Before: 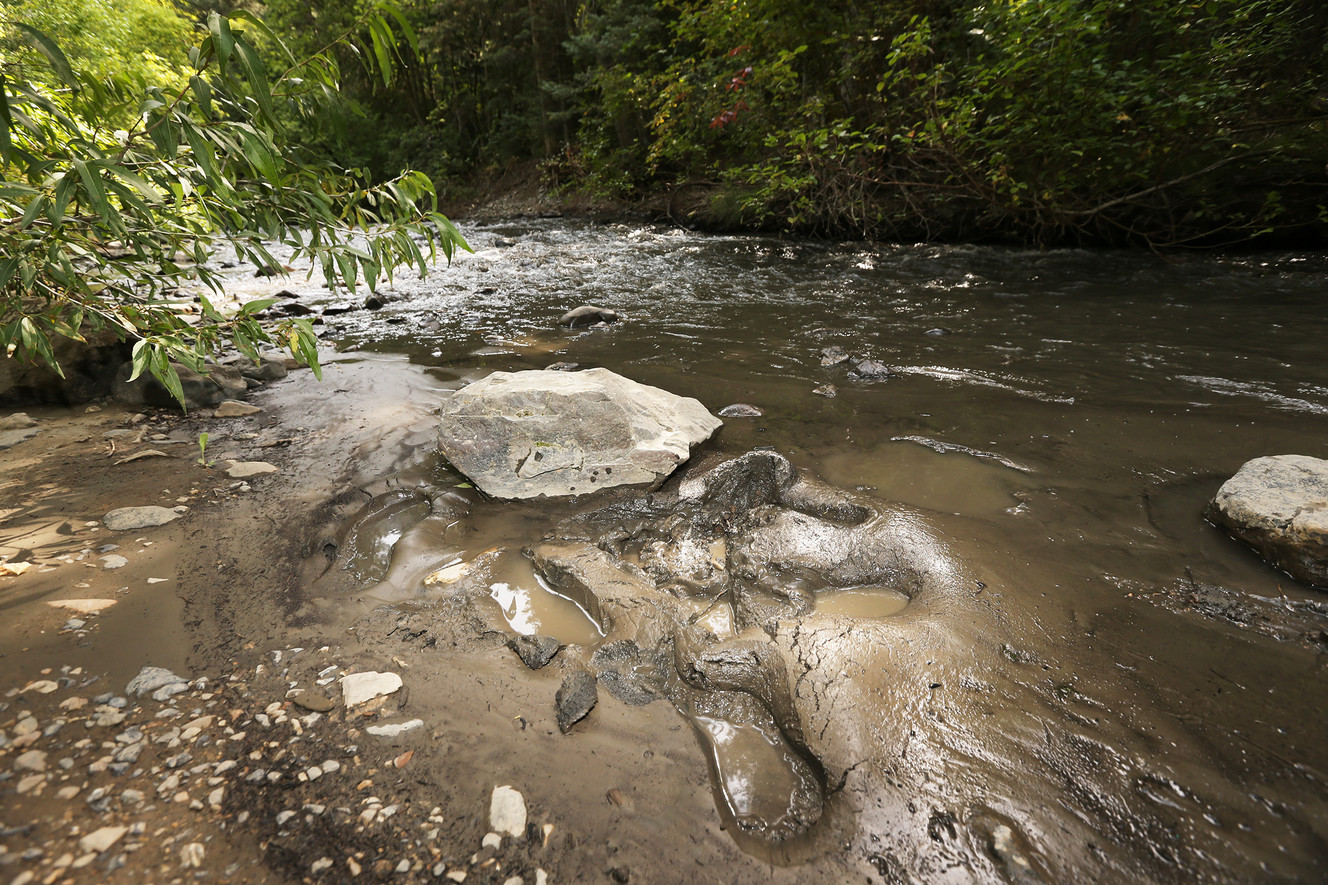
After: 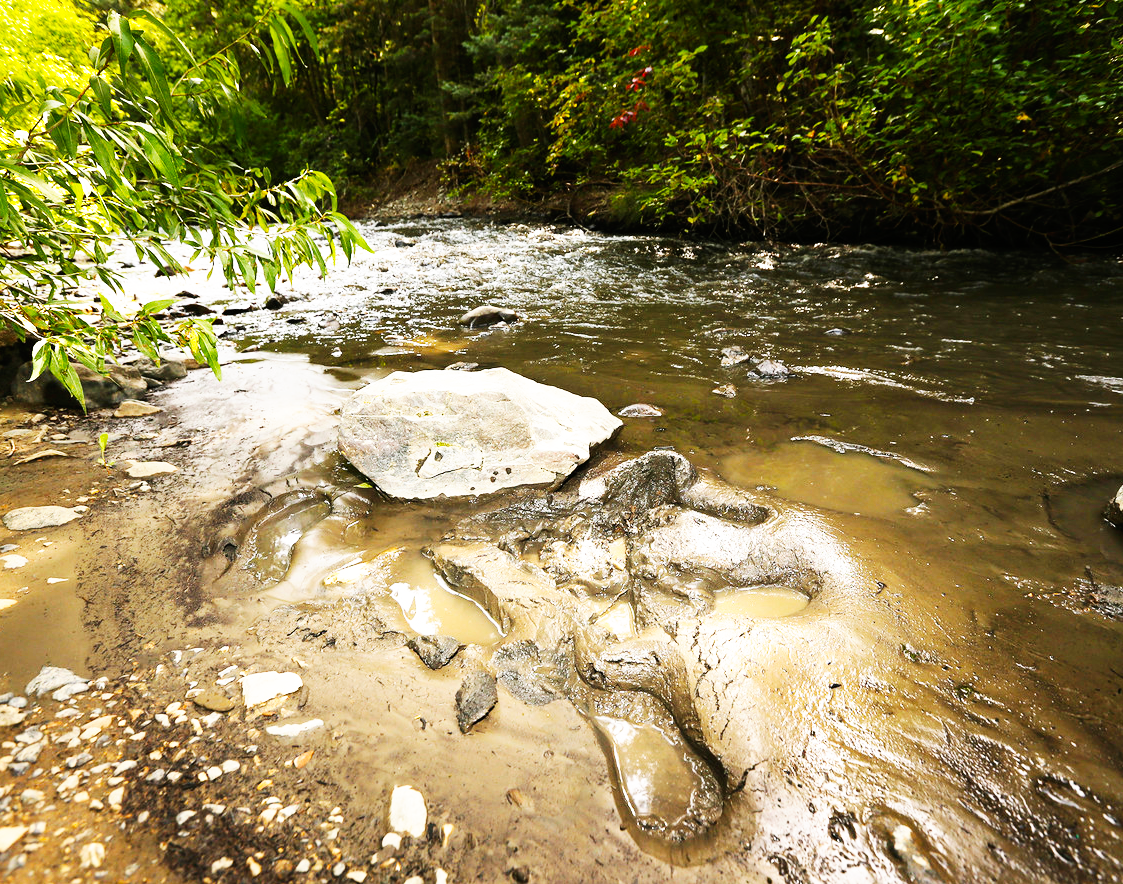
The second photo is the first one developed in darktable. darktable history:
color balance rgb: highlights gain › luminance 9.697%, perceptual saturation grading › global saturation 25.091%, global vibrance 14.589%
base curve: curves: ch0 [(0, 0) (0.007, 0.004) (0.027, 0.03) (0.046, 0.07) (0.207, 0.54) (0.442, 0.872) (0.673, 0.972) (1, 1)], preserve colors none
crop: left 7.582%, right 7.836%
